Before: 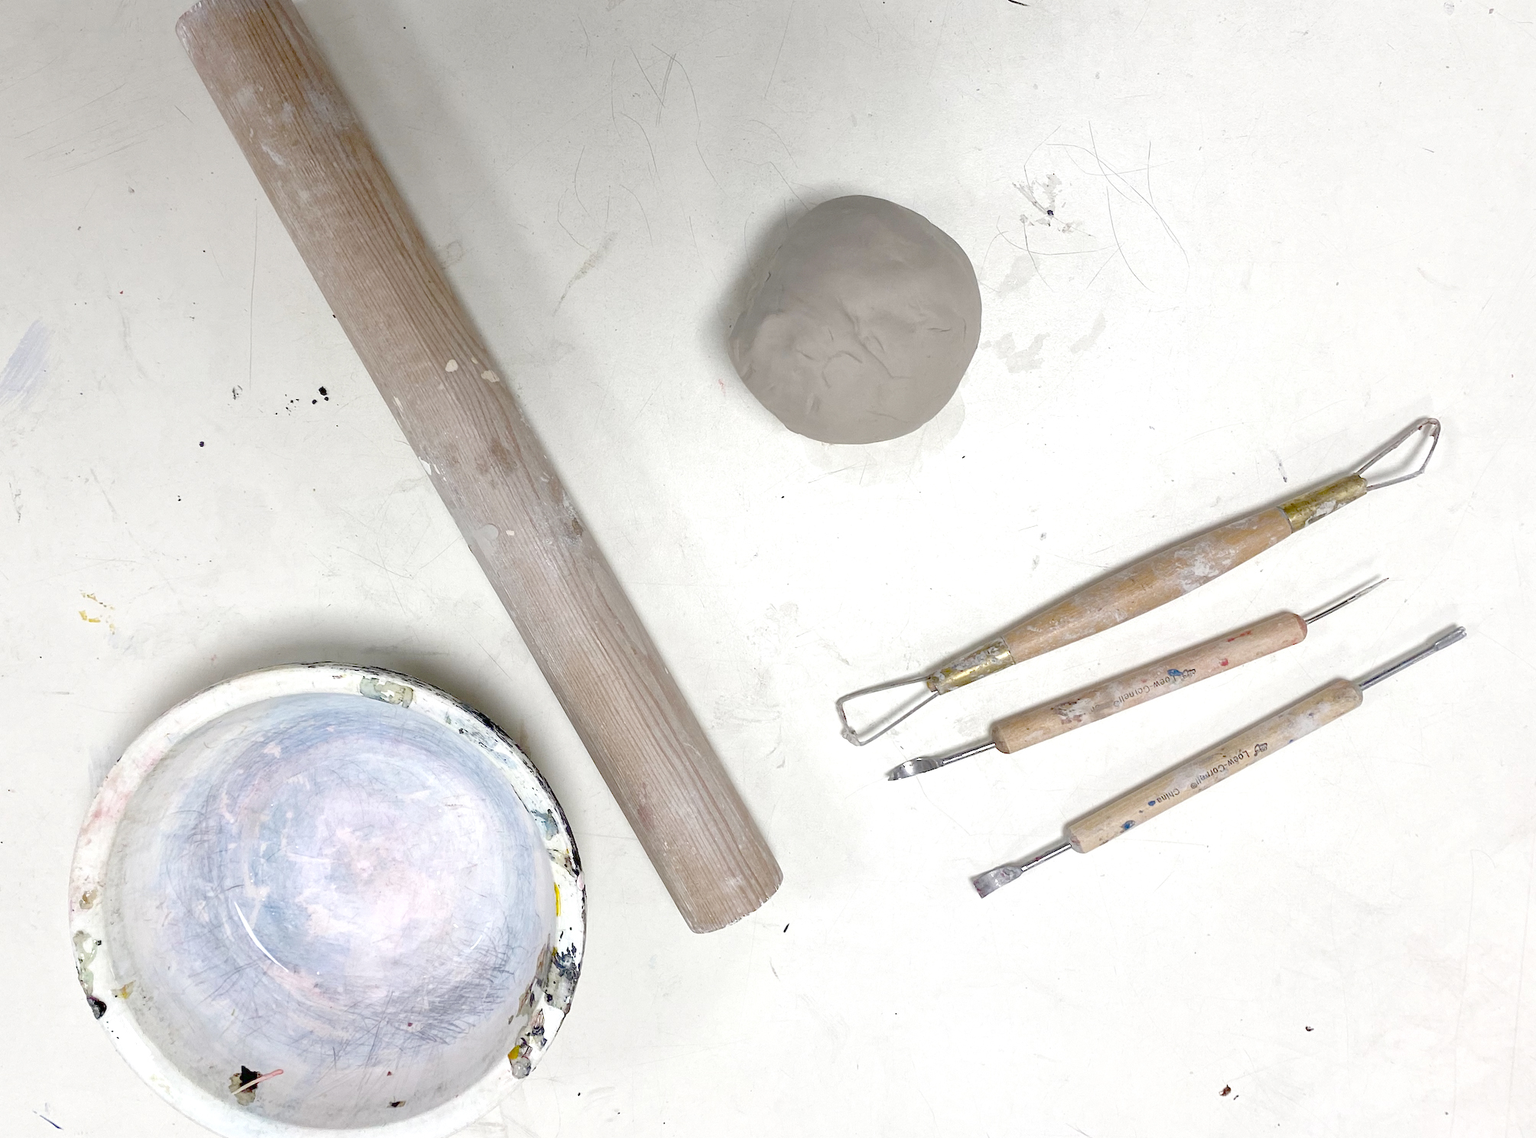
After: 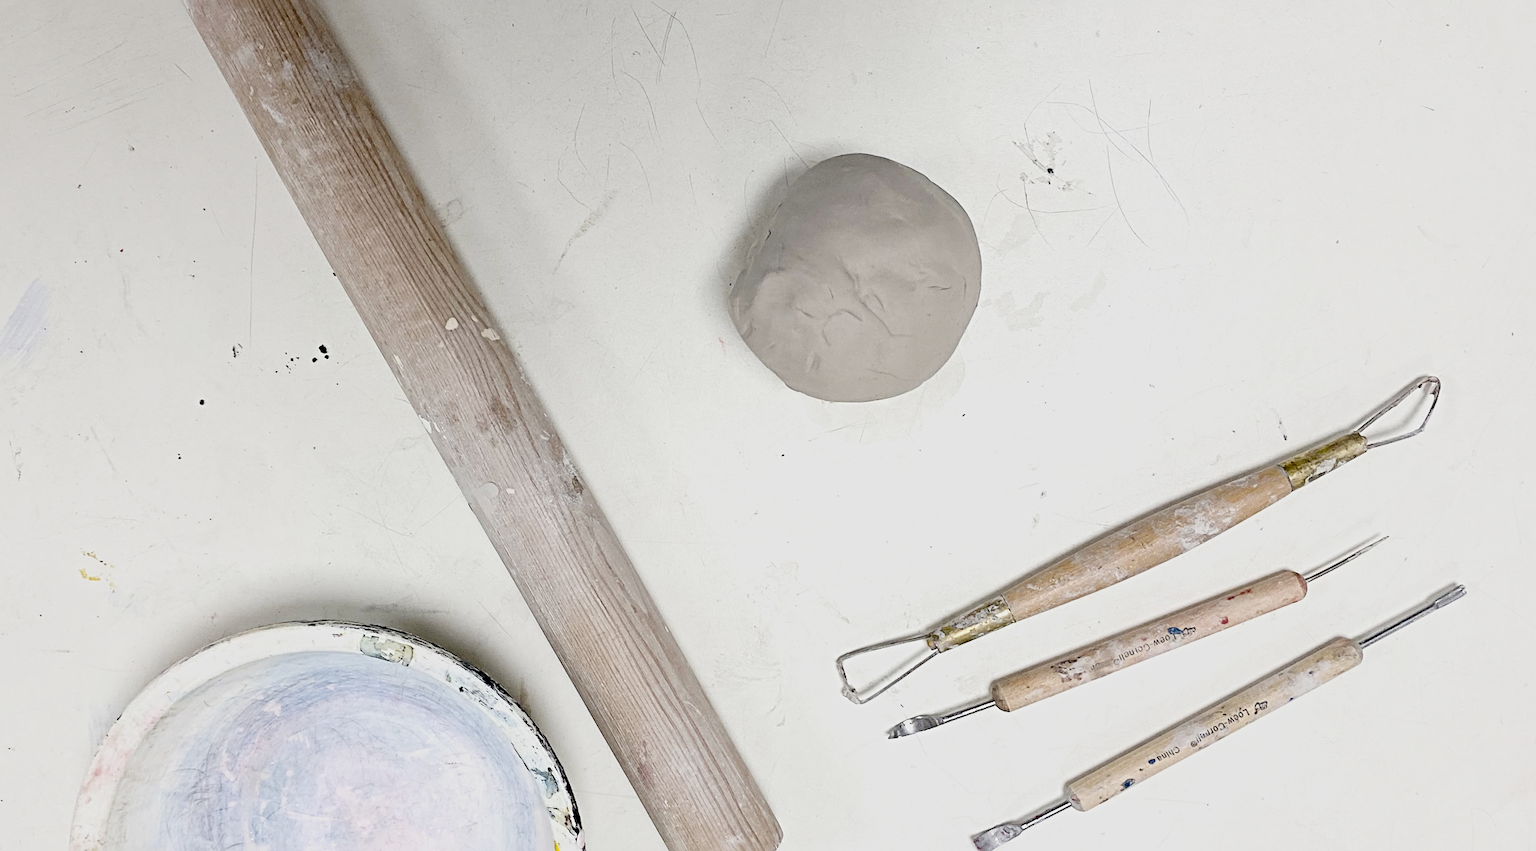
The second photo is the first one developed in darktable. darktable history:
crop: top 3.723%, bottom 21.414%
contrast brightness saturation: contrast 0.223
sharpen: radius 4.837
filmic rgb: black relative exposure -7.65 EV, white relative exposure 4.56 EV, hardness 3.61
